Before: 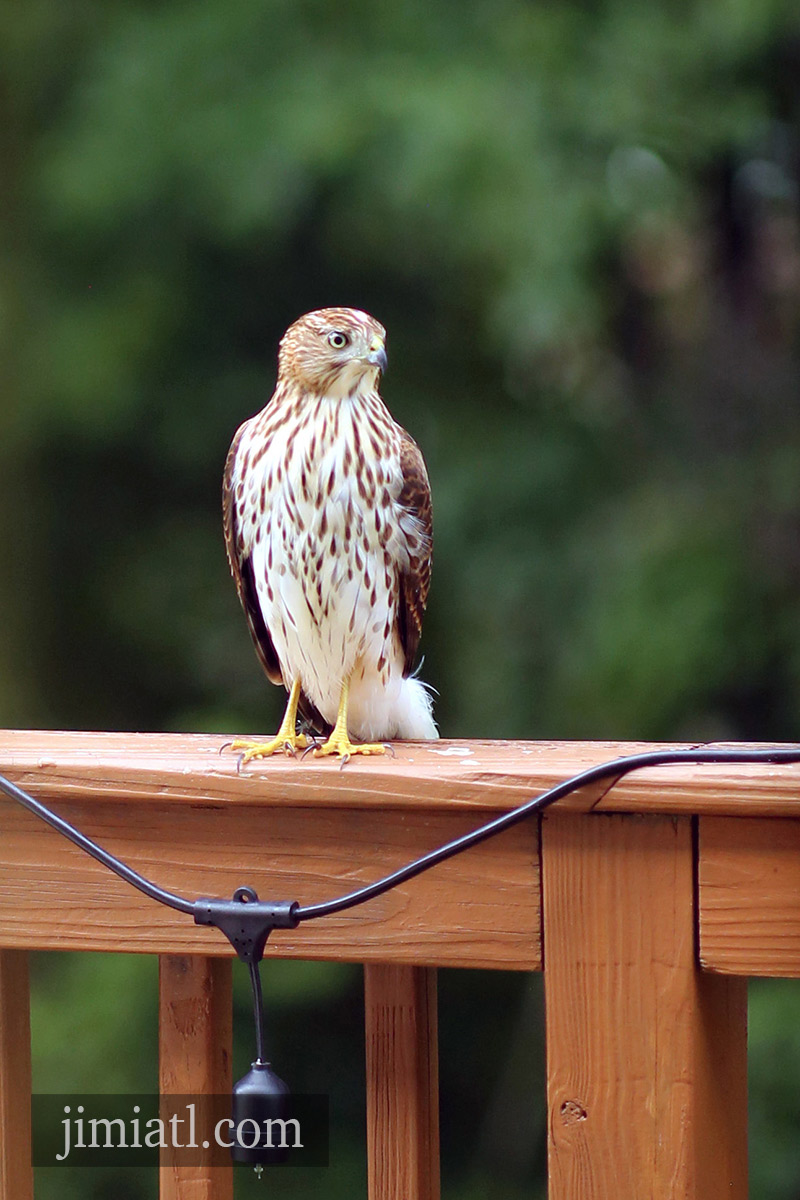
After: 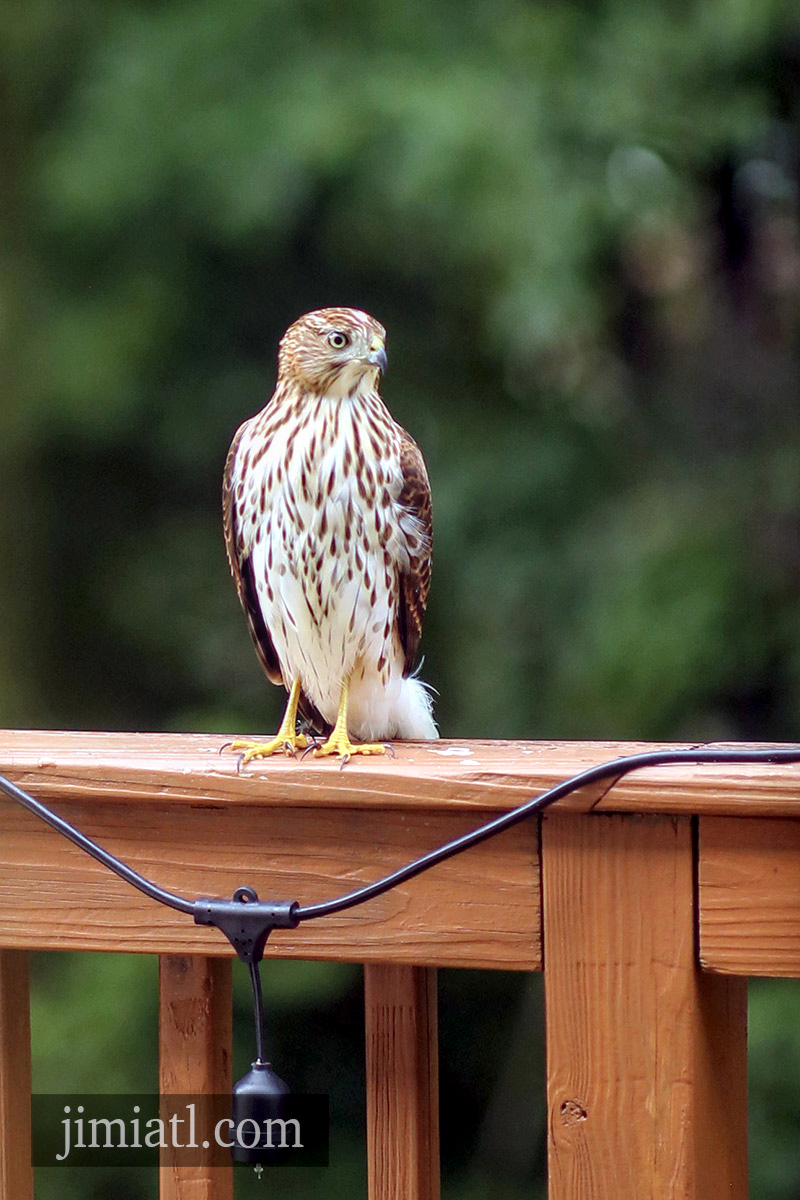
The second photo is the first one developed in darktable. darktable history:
exposure: black level correction 0.001, compensate highlight preservation false
local contrast: detail 130%
